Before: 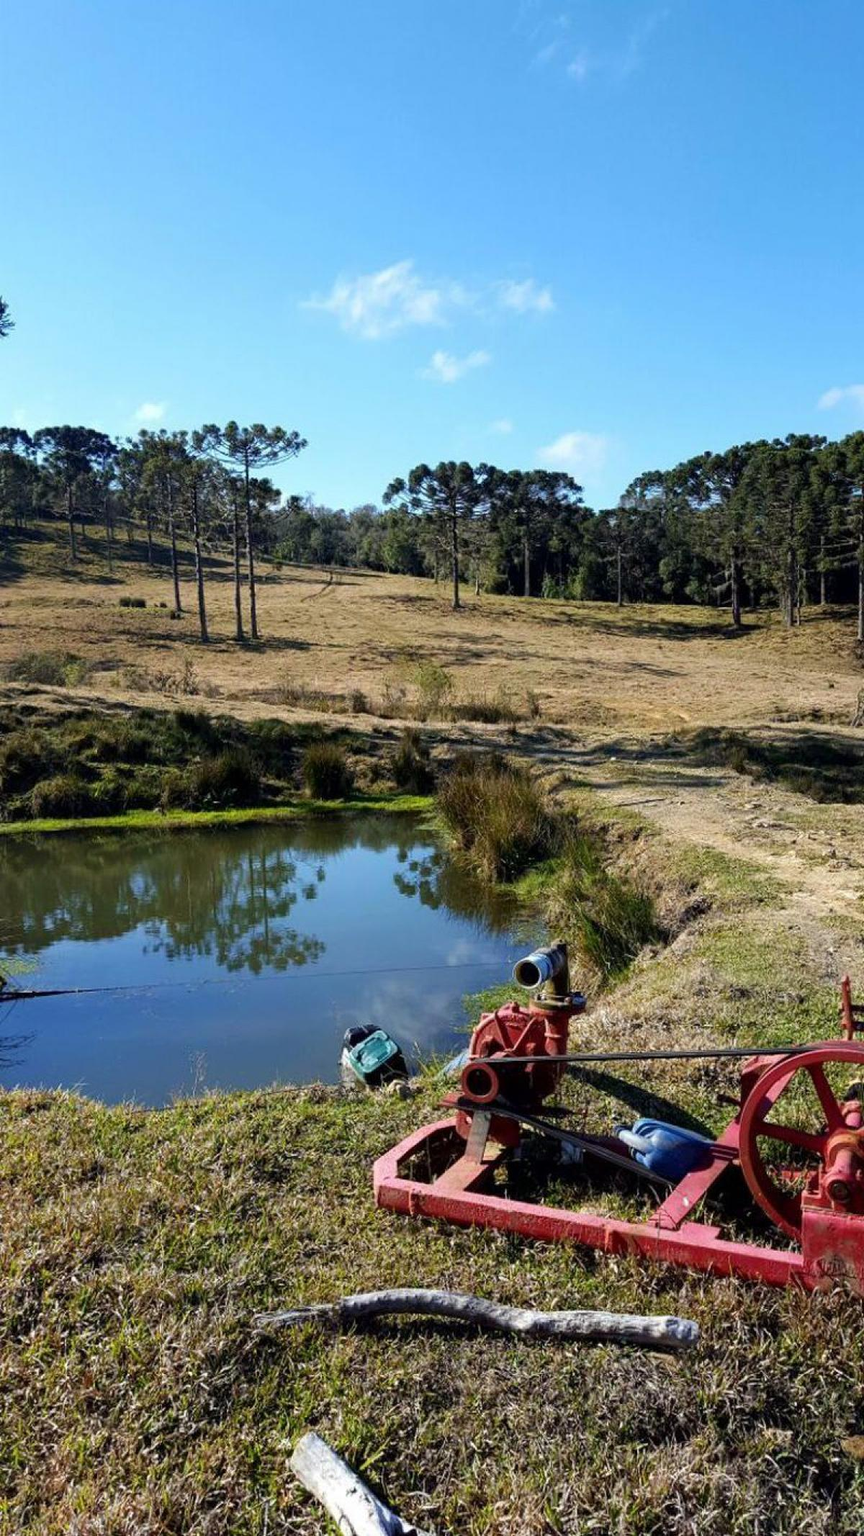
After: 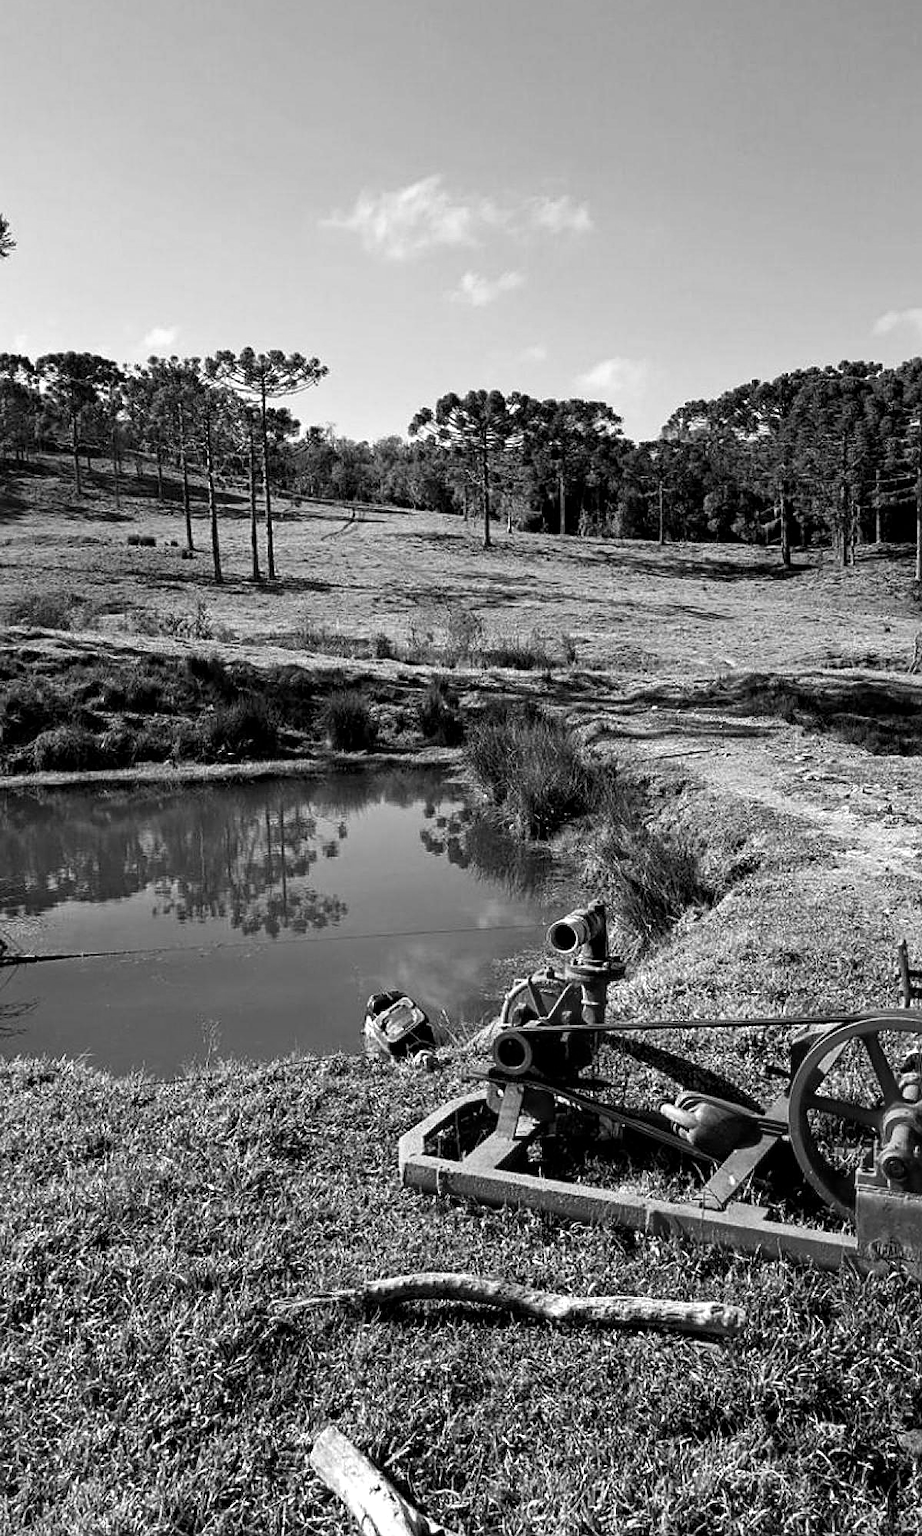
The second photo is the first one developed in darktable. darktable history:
exposure: exposure 0.127 EV, compensate highlight preservation false
monochrome: a 32, b 64, size 2.3
color balance rgb: shadows fall-off 101%, linear chroma grading › mid-tones 7.63%, perceptual saturation grading › mid-tones 11.68%, mask middle-gray fulcrum 22.45%, global vibrance 10.11%, saturation formula JzAzBz (2021)
sharpen: on, module defaults
crop and rotate: top 6.25%
white balance: emerald 1
contrast equalizer: y [[0.5, 0.501, 0.532, 0.538, 0.54, 0.541], [0.5 ×6], [0.5 ×6], [0 ×6], [0 ×6]]
